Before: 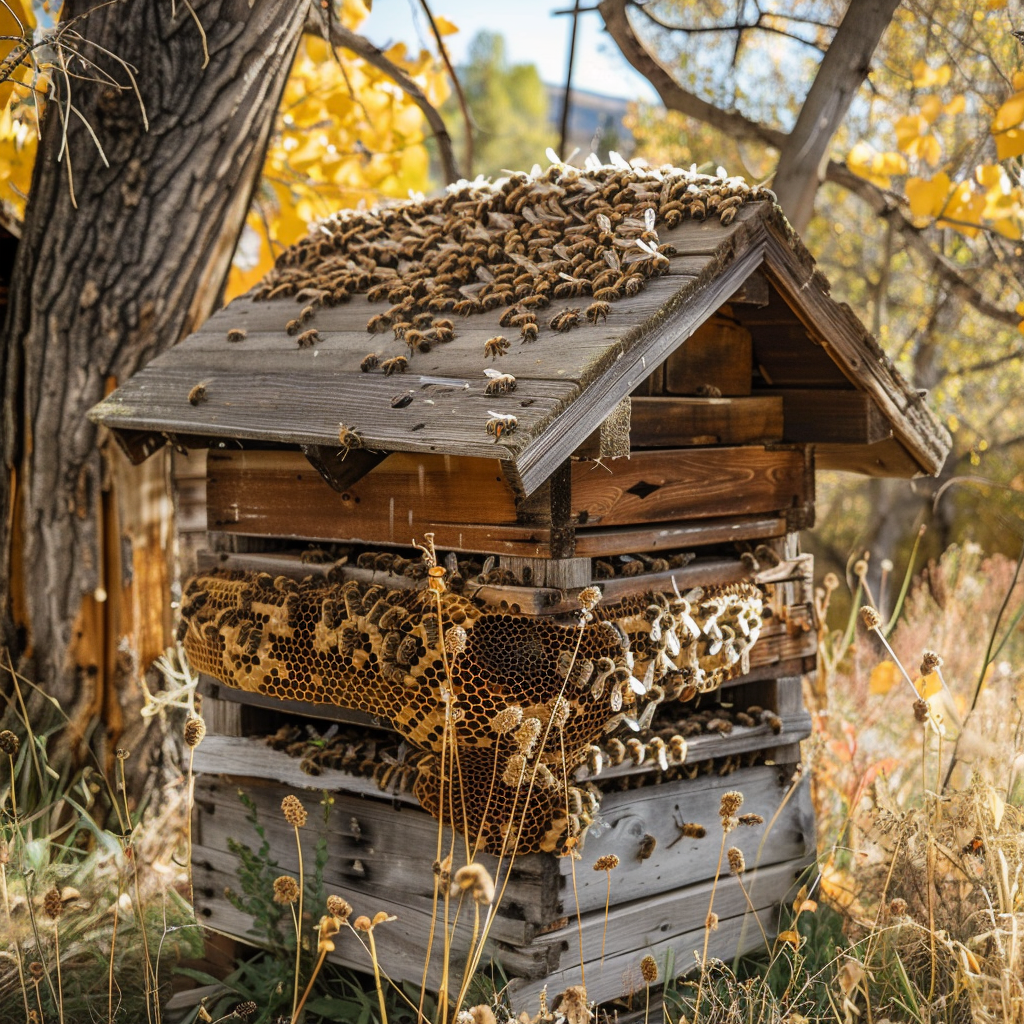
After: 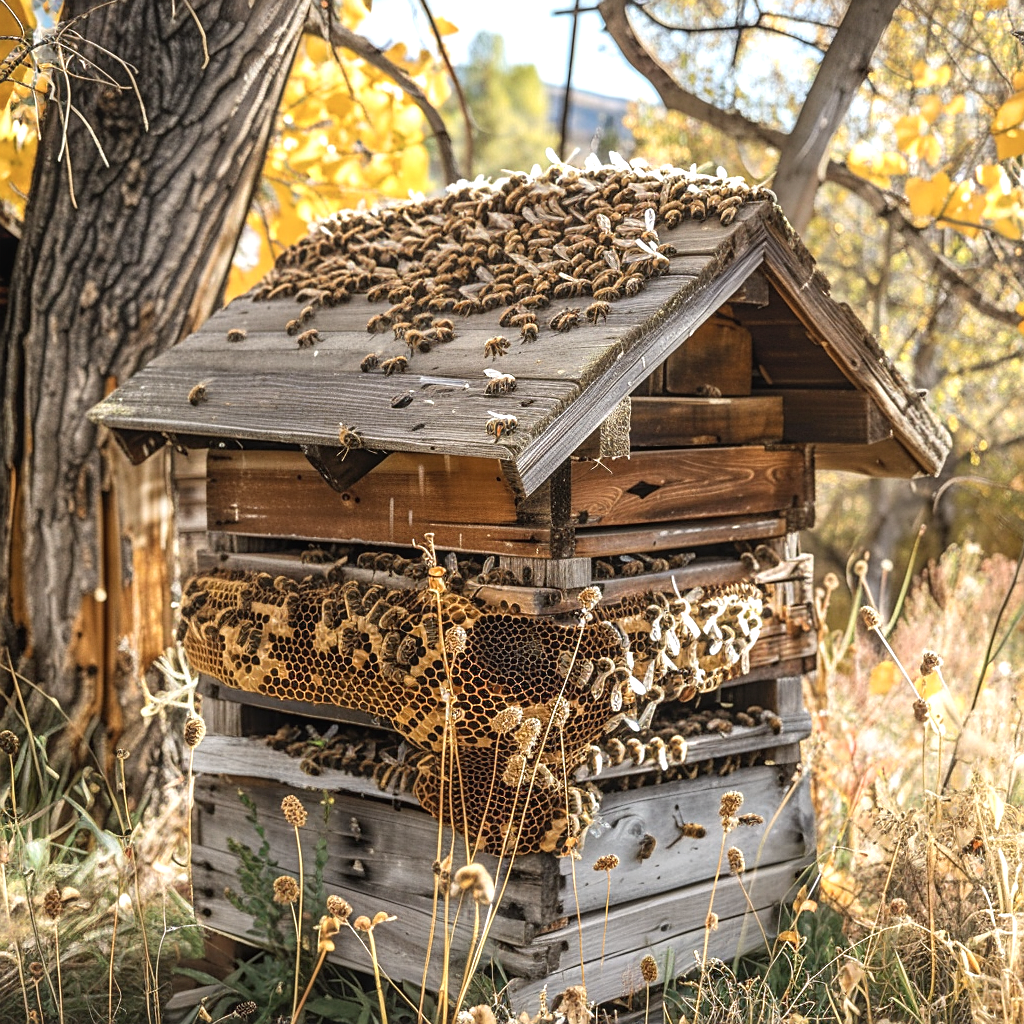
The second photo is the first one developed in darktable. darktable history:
contrast brightness saturation: saturation -0.16
exposure: exposure 0.603 EV, compensate highlight preservation false
local contrast: detail 110%
sharpen: radius 1.847, amount 0.398, threshold 1.249
